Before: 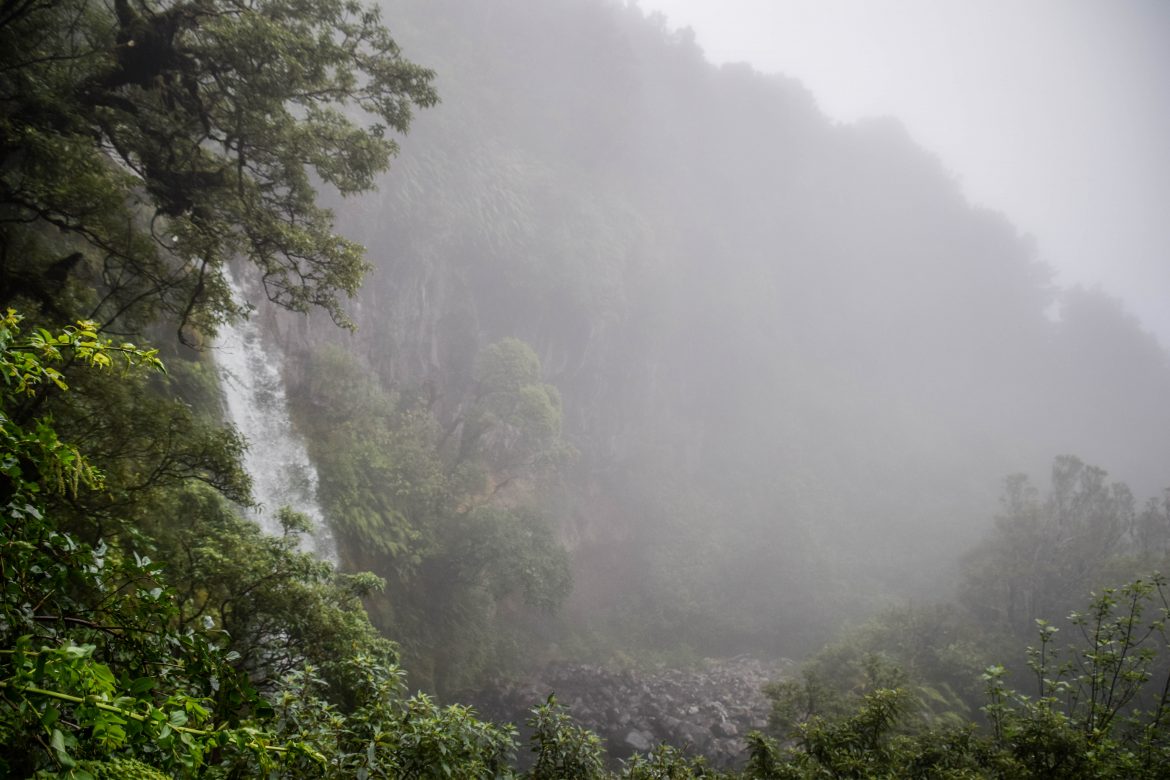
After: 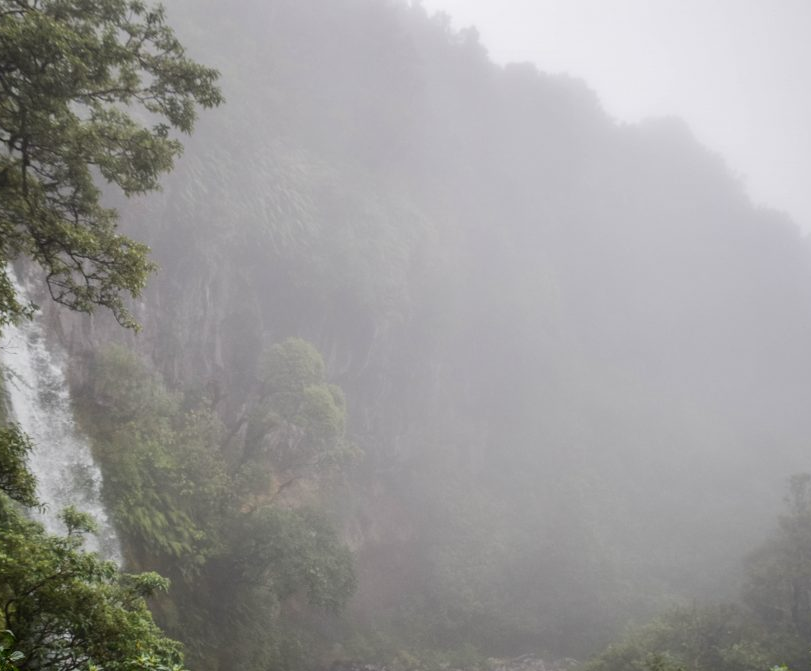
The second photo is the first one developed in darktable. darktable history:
crop: left 18.479%, right 12.2%, bottom 13.971%
